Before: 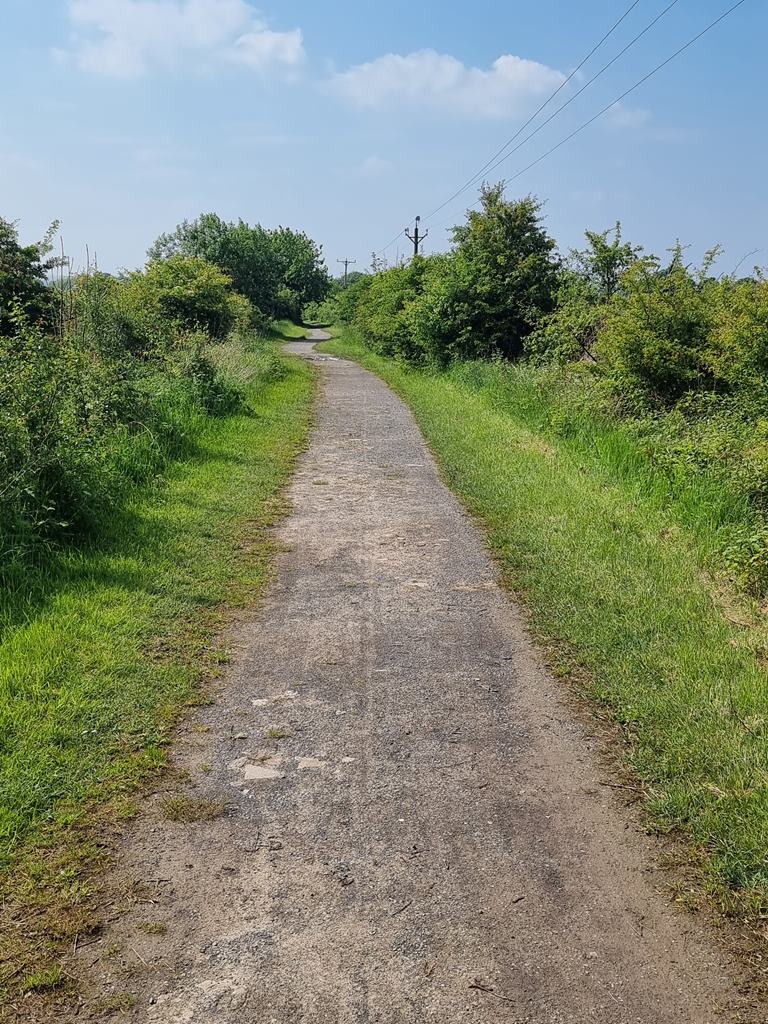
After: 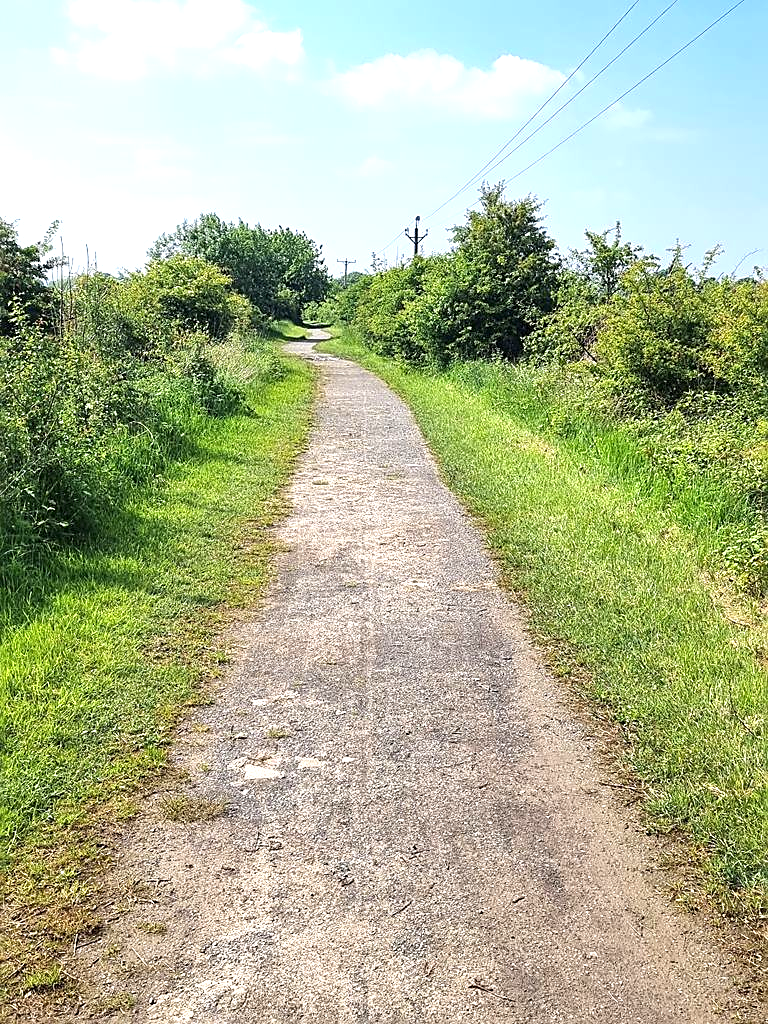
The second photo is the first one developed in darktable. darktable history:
sharpen: on, module defaults
exposure: black level correction 0, exposure 1.001 EV, compensate exposure bias true, compensate highlight preservation false
